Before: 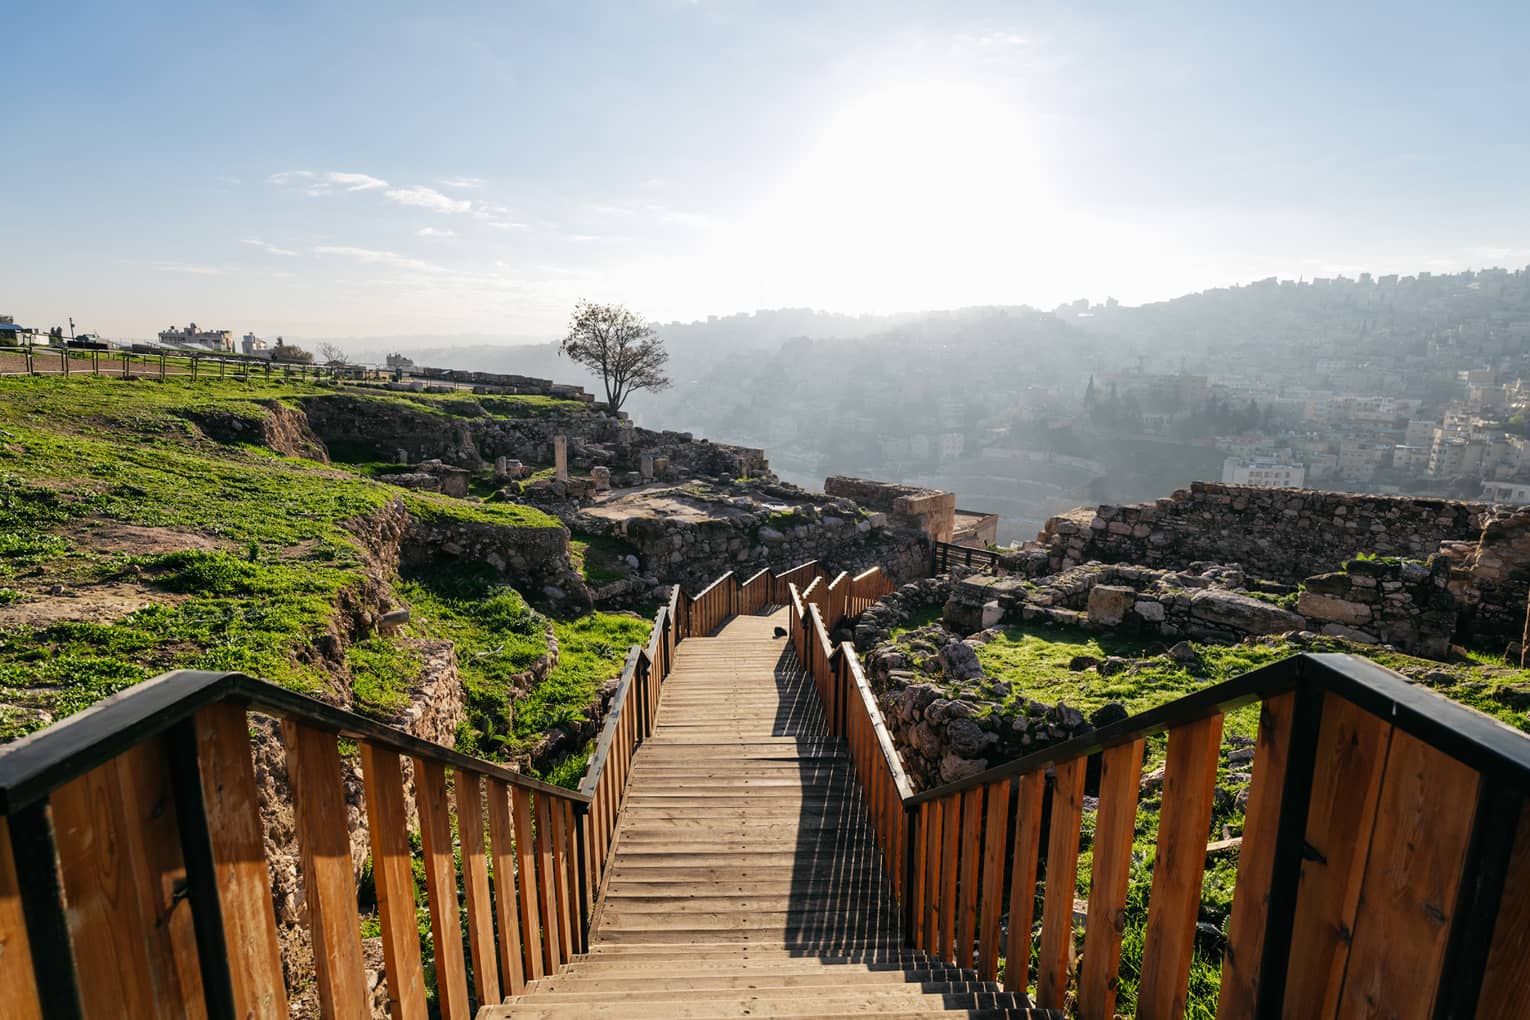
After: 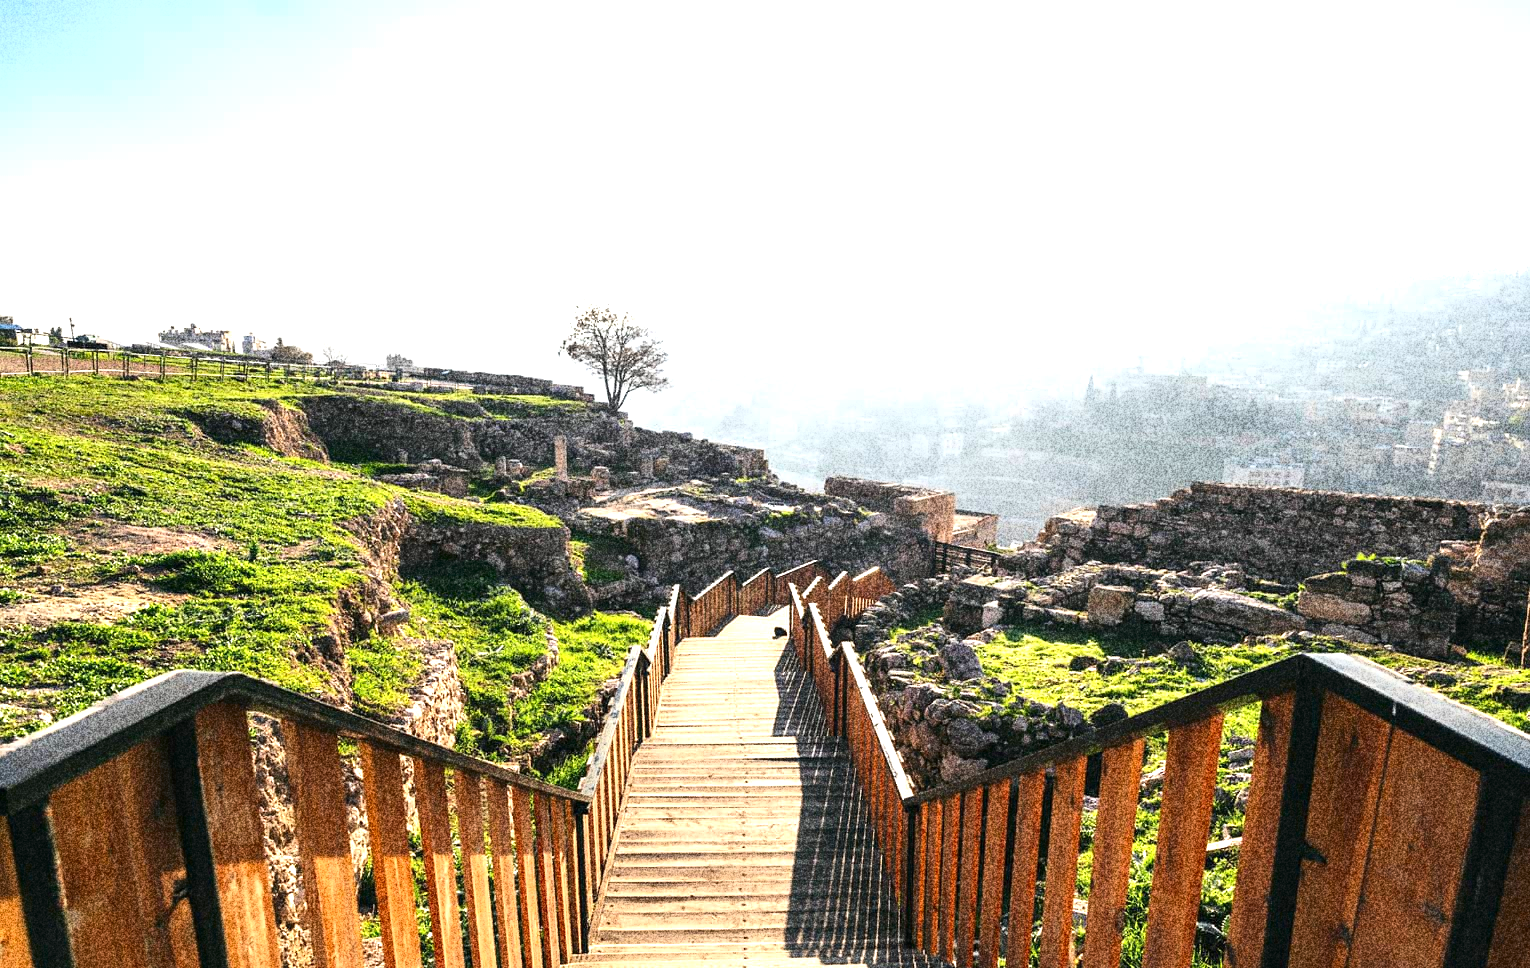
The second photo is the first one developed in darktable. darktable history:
exposure: black level correction 0, exposure 1.35 EV, compensate exposure bias true, compensate highlight preservation false
crop and rotate: top 0%, bottom 5.097%
grain: coarseness 30.02 ISO, strength 100%
